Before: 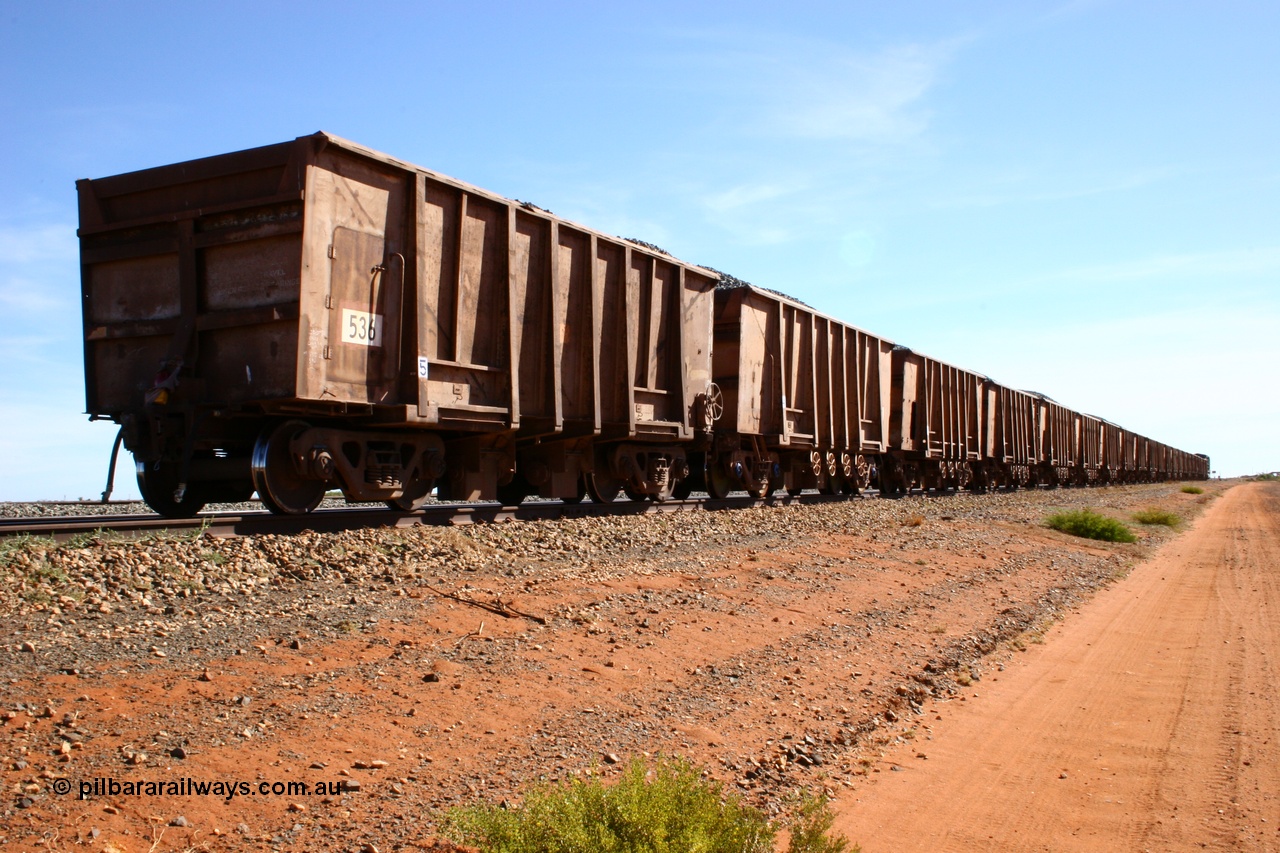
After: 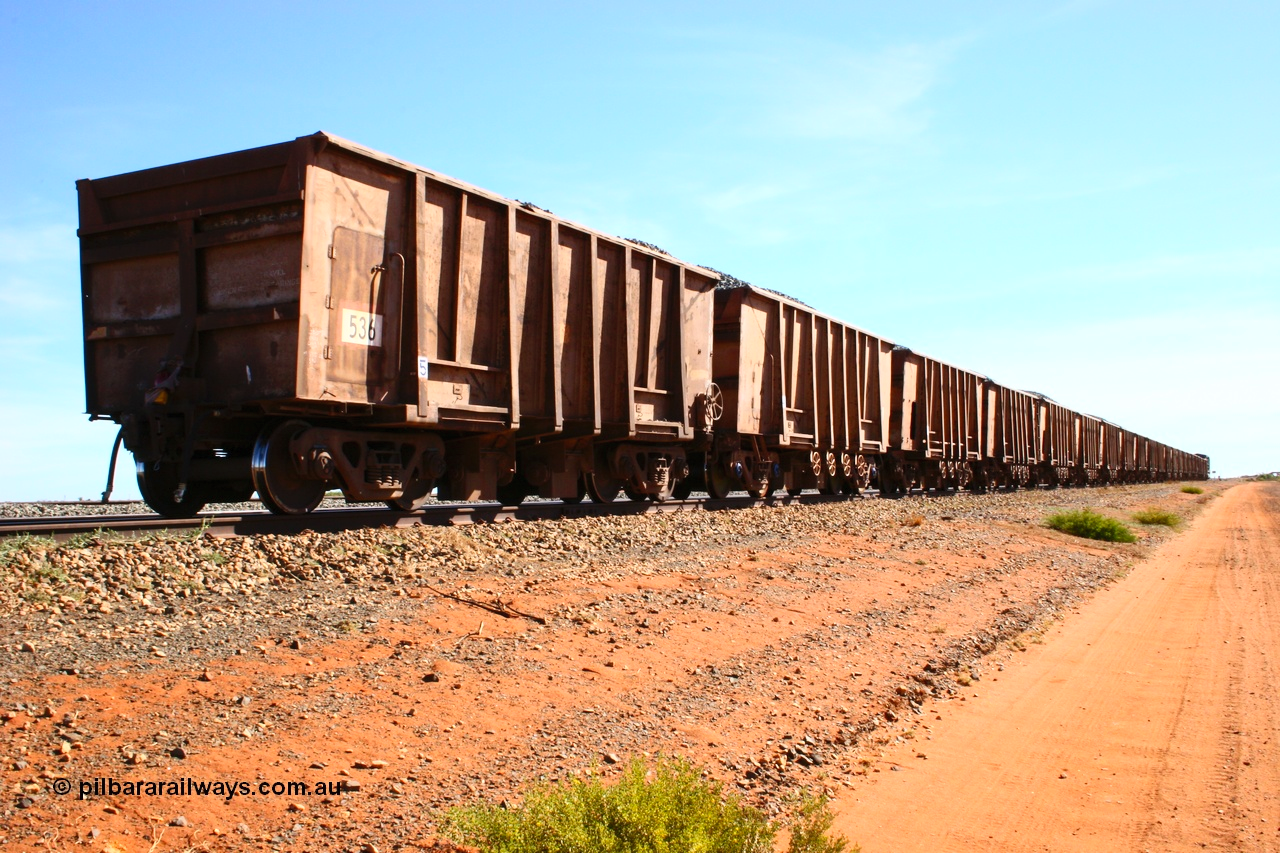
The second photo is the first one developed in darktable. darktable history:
contrast brightness saturation: contrast 0.196, brightness 0.17, saturation 0.229
